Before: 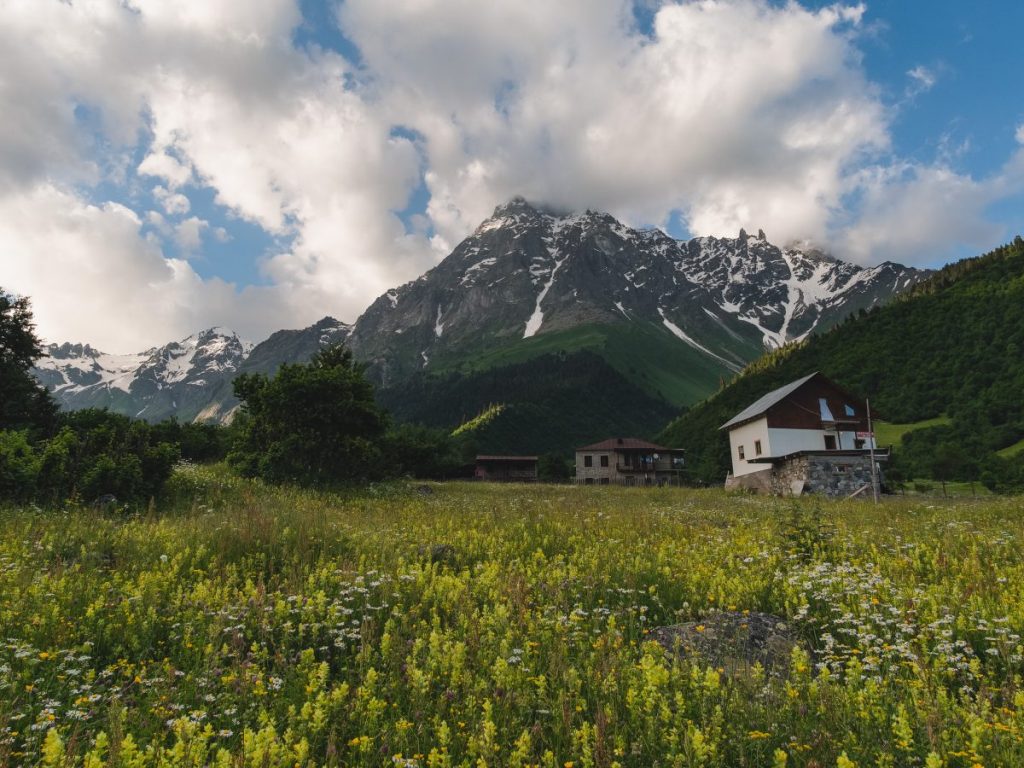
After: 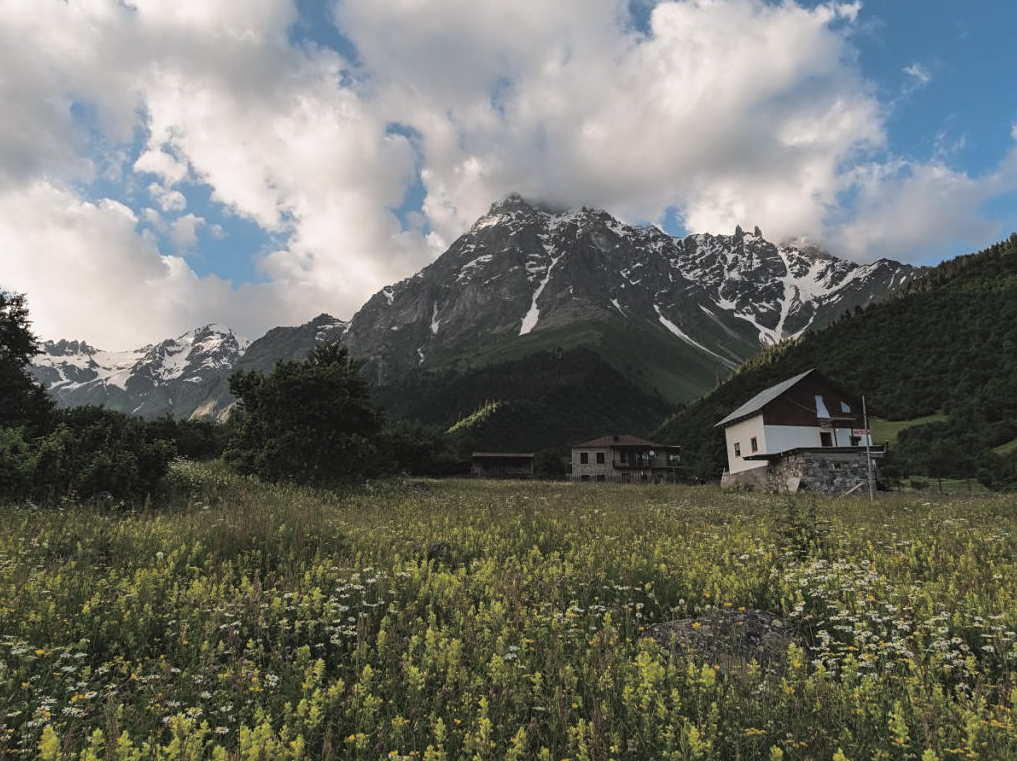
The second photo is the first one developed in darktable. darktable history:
split-toning: shadows › hue 36°, shadows › saturation 0.05, highlights › hue 10.8°, highlights › saturation 0.15, compress 40%
crop: left 0.434%, top 0.485%, right 0.244%, bottom 0.386%
sharpen: amount 0.2
